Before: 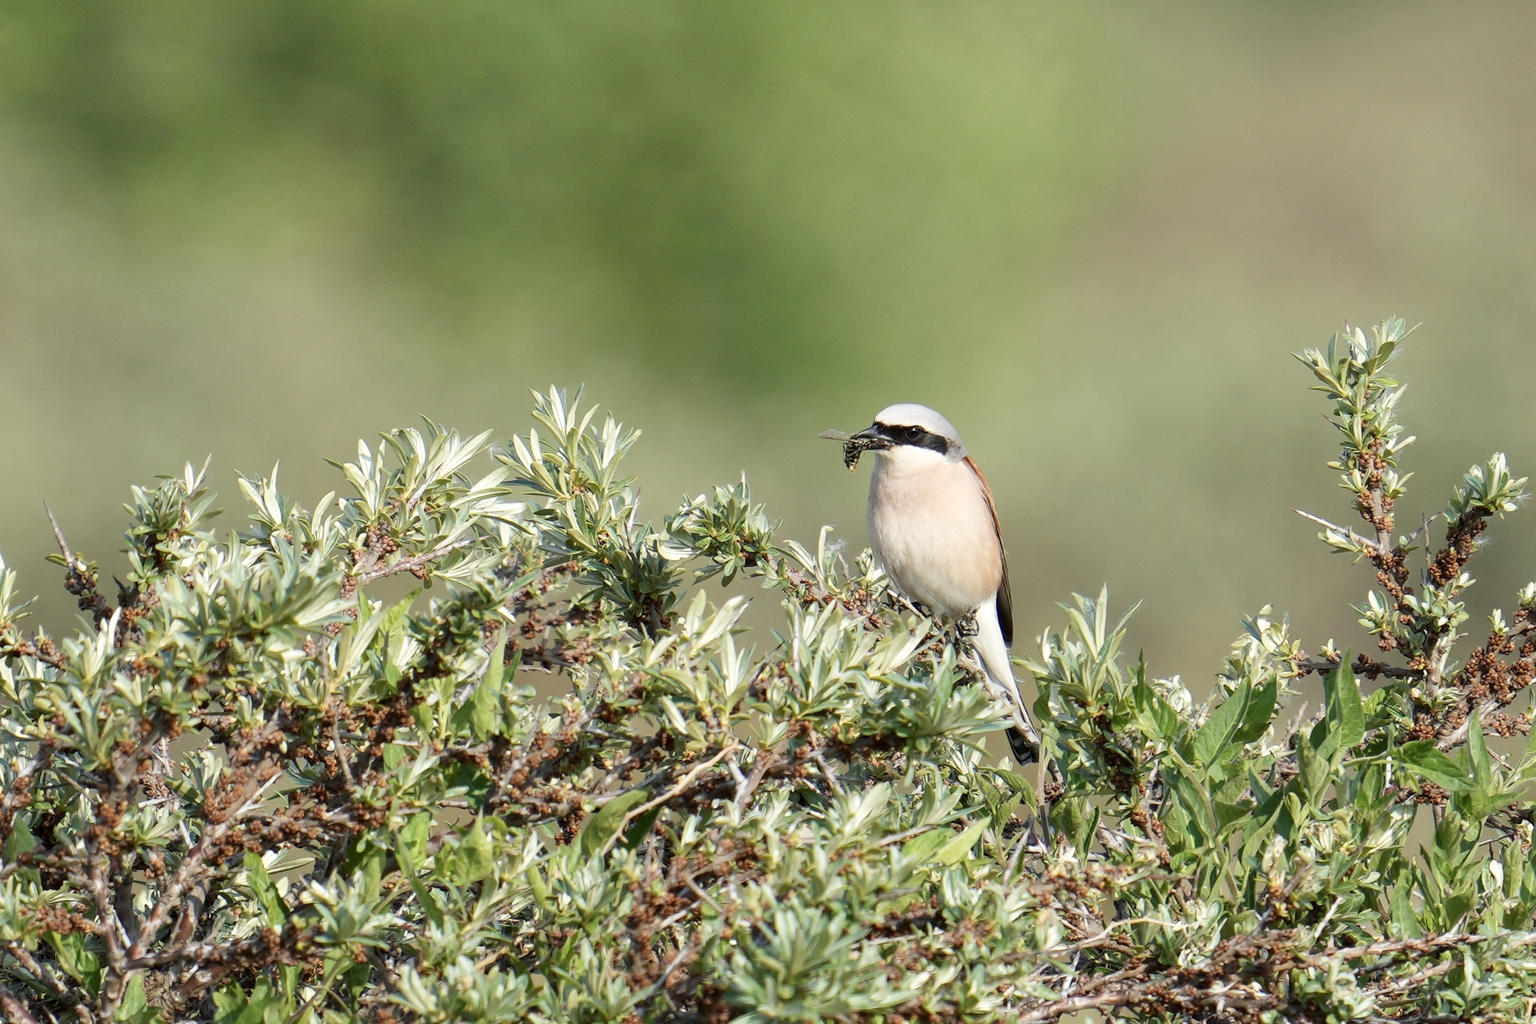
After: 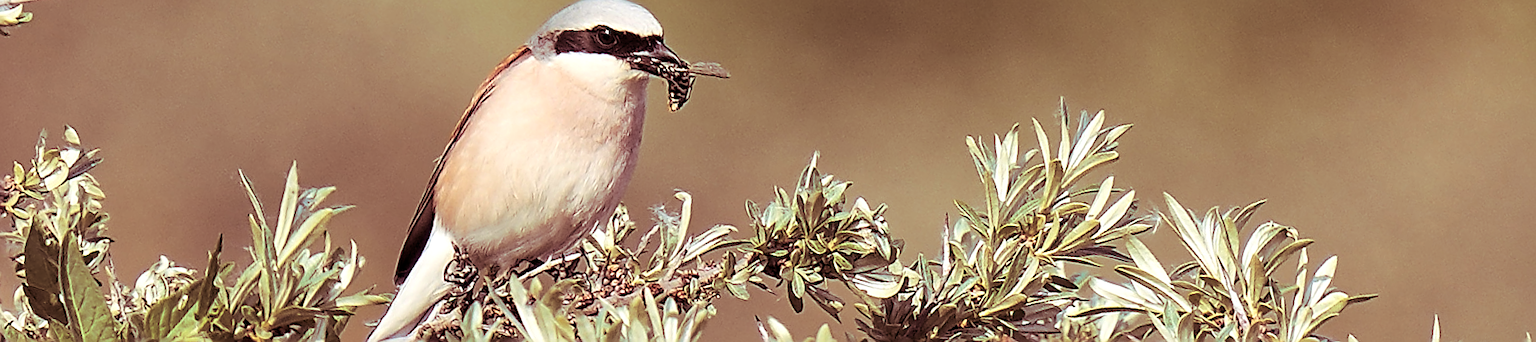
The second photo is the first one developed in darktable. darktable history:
contrast equalizer: y [[0.5 ×6], [0.5 ×6], [0.5, 0.5, 0.501, 0.545, 0.707, 0.863], [0 ×6], [0 ×6]]
sharpen: radius 1.685, amount 1.294
white balance: red 1.009, blue 0.985
haze removal: compatibility mode true, adaptive false
exposure: black level correction 0, compensate exposure bias true, compensate highlight preservation false
crop and rotate: angle 16.12°, top 30.835%, bottom 35.653%
local contrast: mode bilateral grid, contrast 20, coarseness 50, detail 120%, midtone range 0.2
split-toning: highlights › hue 187.2°, highlights › saturation 0.83, balance -68.05, compress 56.43%
